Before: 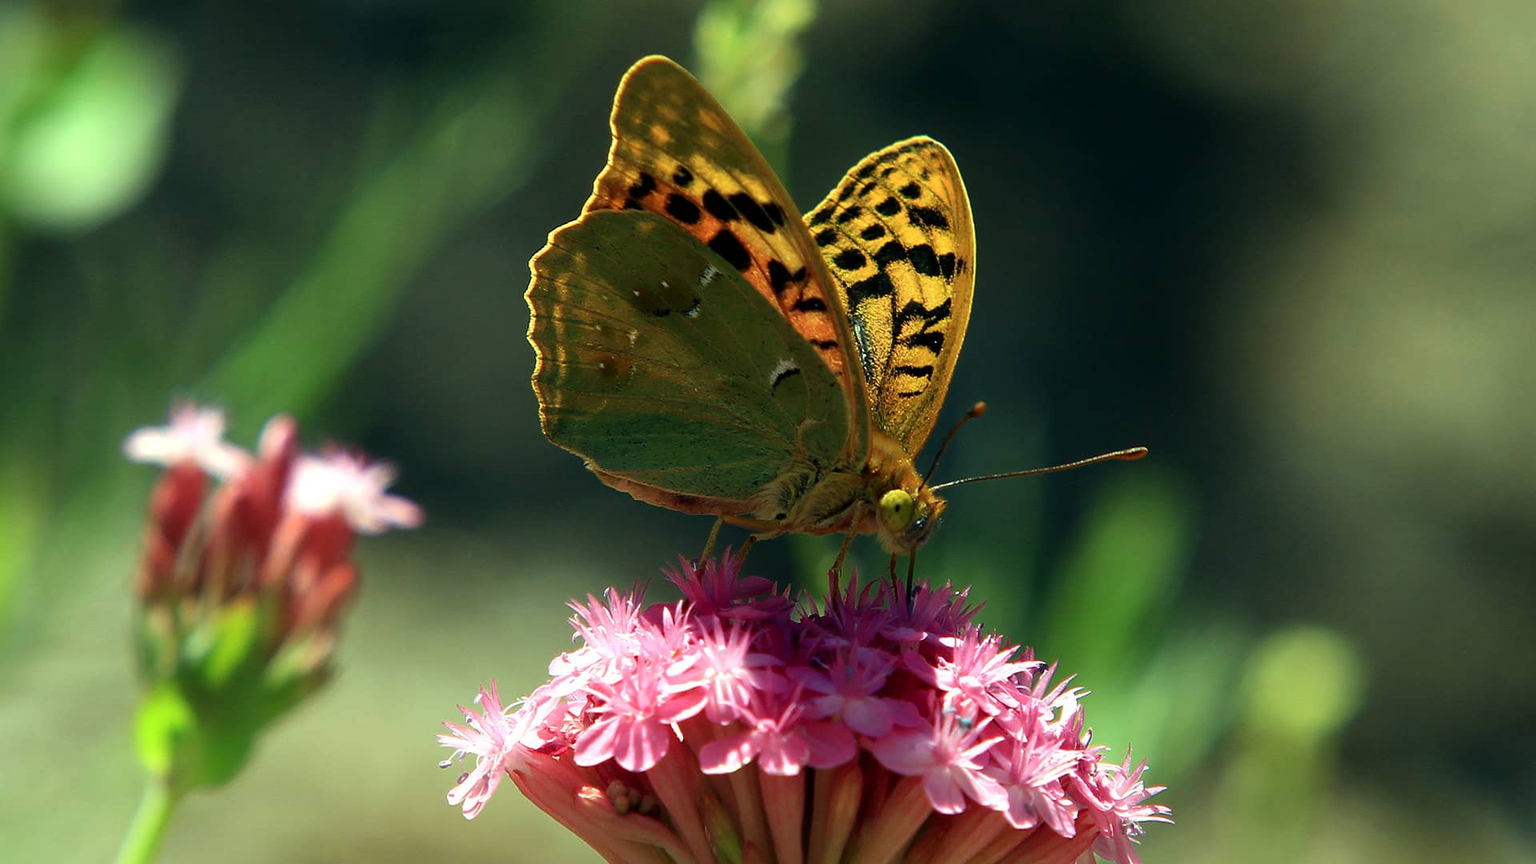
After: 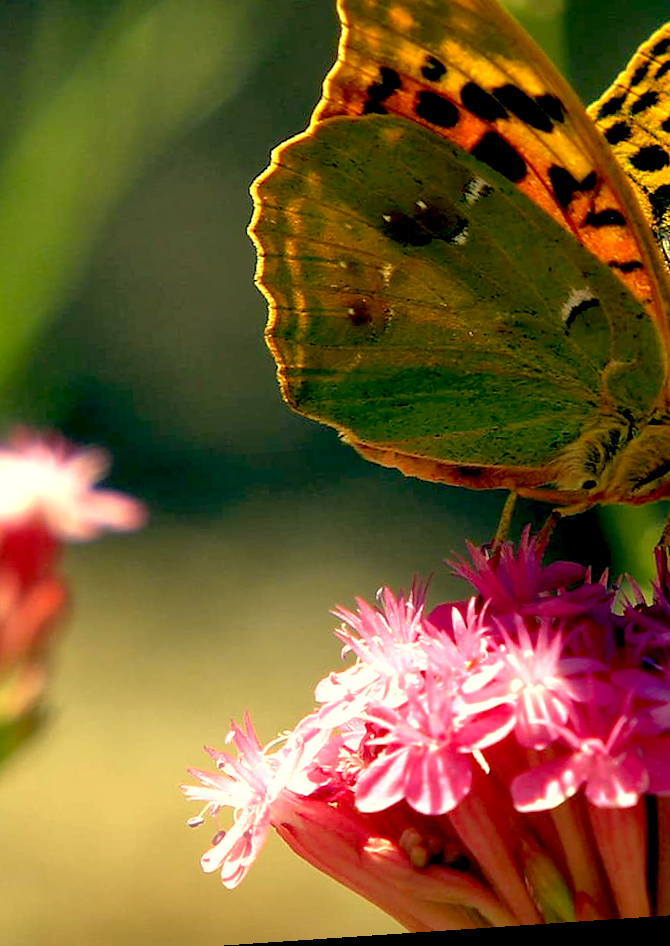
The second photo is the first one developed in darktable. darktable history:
exposure: black level correction 0.012, exposure 0.7 EV, compensate exposure bias true, compensate highlight preservation false
crop and rotate: left 21.77%, top 18.528%, right 44.676%, bottom 2.997%
rotate and perspective: rotation -4.2°, shear 0.006, automatic cropping off
color correction: highlights a* 21.88, highlights b* 22.25
tone equalizer: -8 EV 0.25 EV, -7 EV 0.417 EV, -6 EV 0.417 EV, -5 EV 0.25 EV, -3 EV -0.25 EV, -2 EV -0.417 EV, -1 EV -0.417 EV, +0 EV -0.25 EV, edges refinement/feathering 500, mask exposure compensation -1.57 EV, preserve details guided filter
